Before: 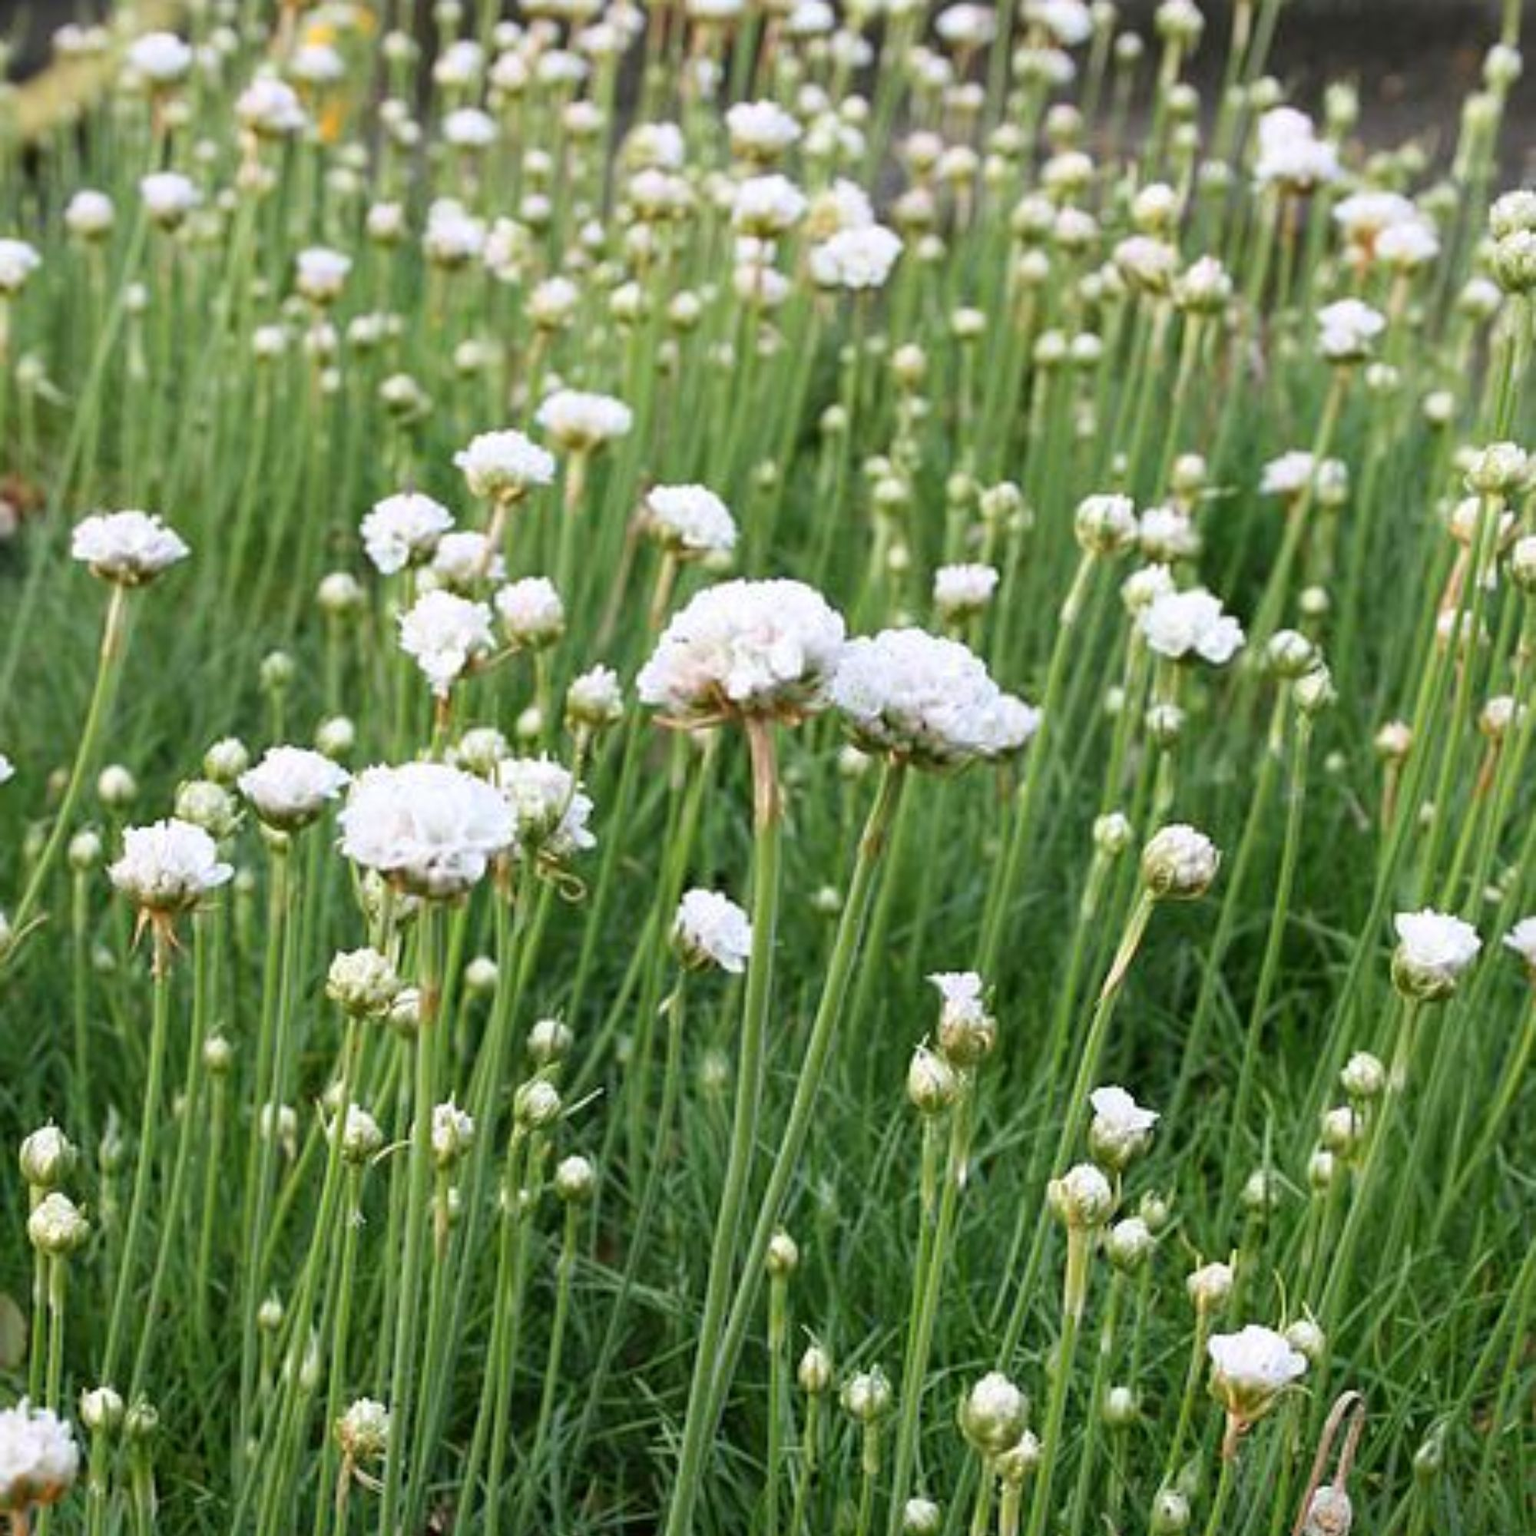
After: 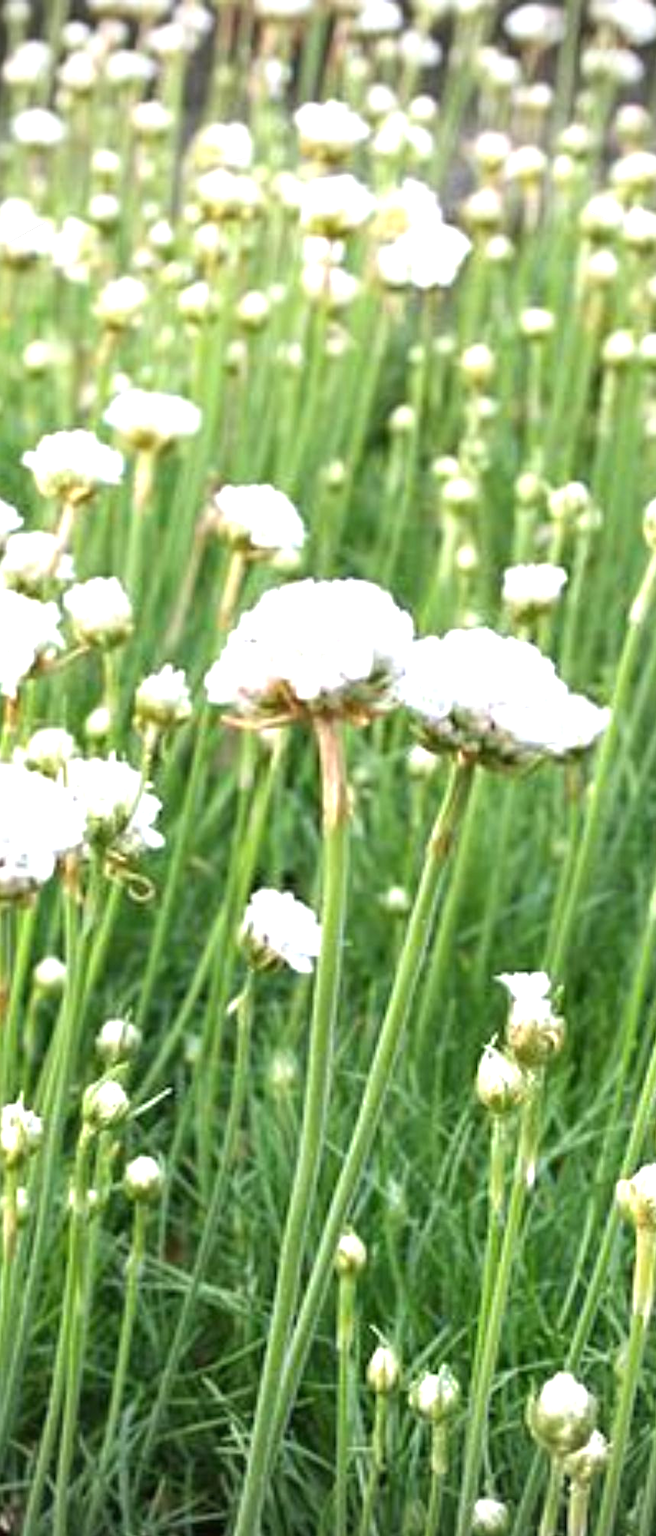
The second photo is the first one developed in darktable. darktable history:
vignetting: unbound false
crop: left 28.108%, right 29.109%
exposure: black level correction 0, exposure 0.938 EV, compensate highlight preservation false
